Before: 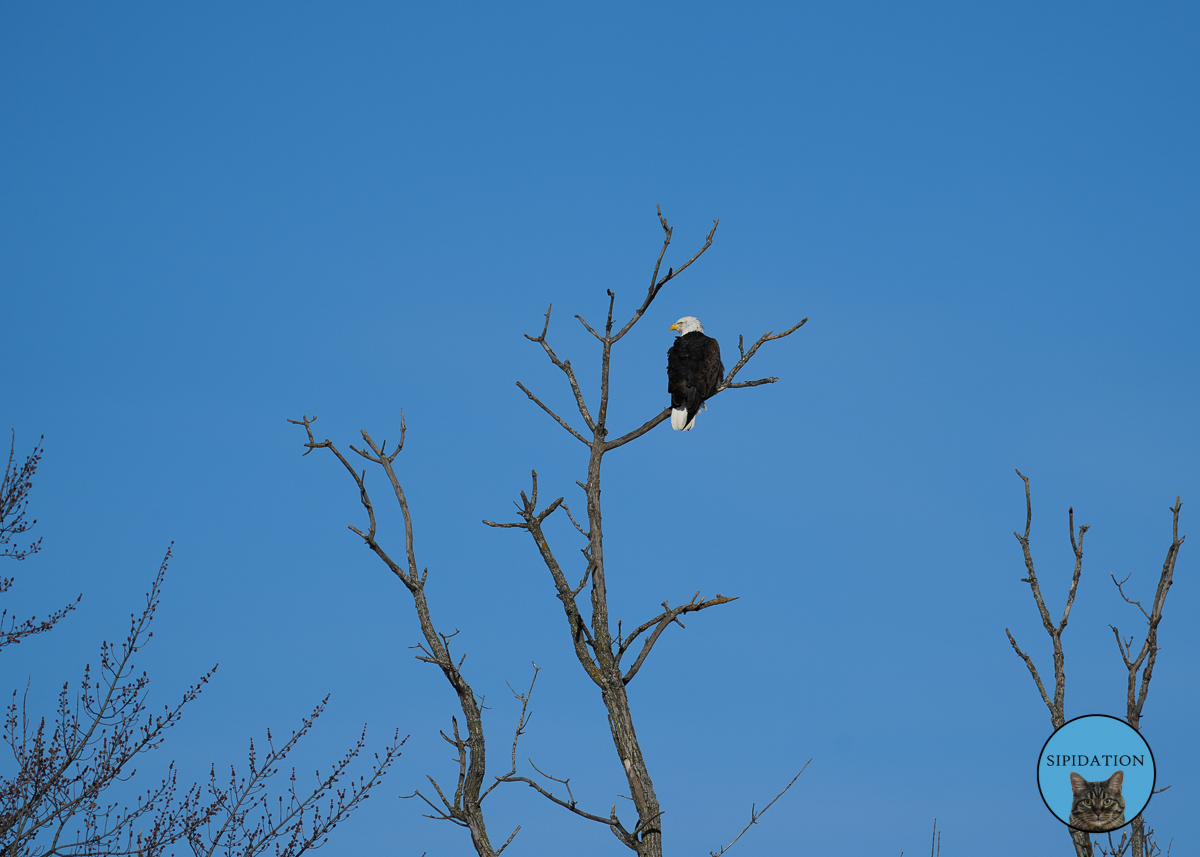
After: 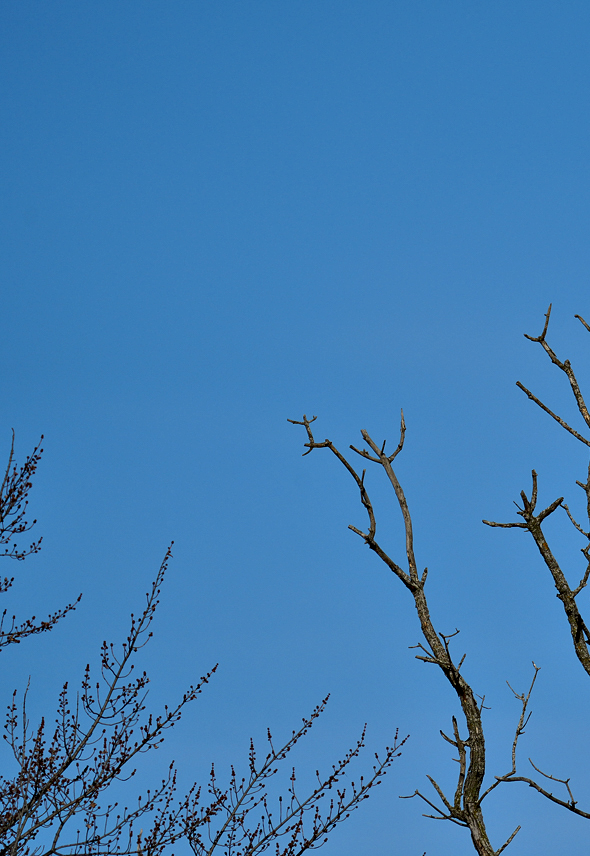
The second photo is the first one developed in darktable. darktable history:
contrast equalizer: octaves 7, y [[0.6 ×6], [0.55 ×6], [0 ×6], [0 ×6], [0 ×6]]
crop and rotate: left 0.031%, top 0%, right 50.745%
